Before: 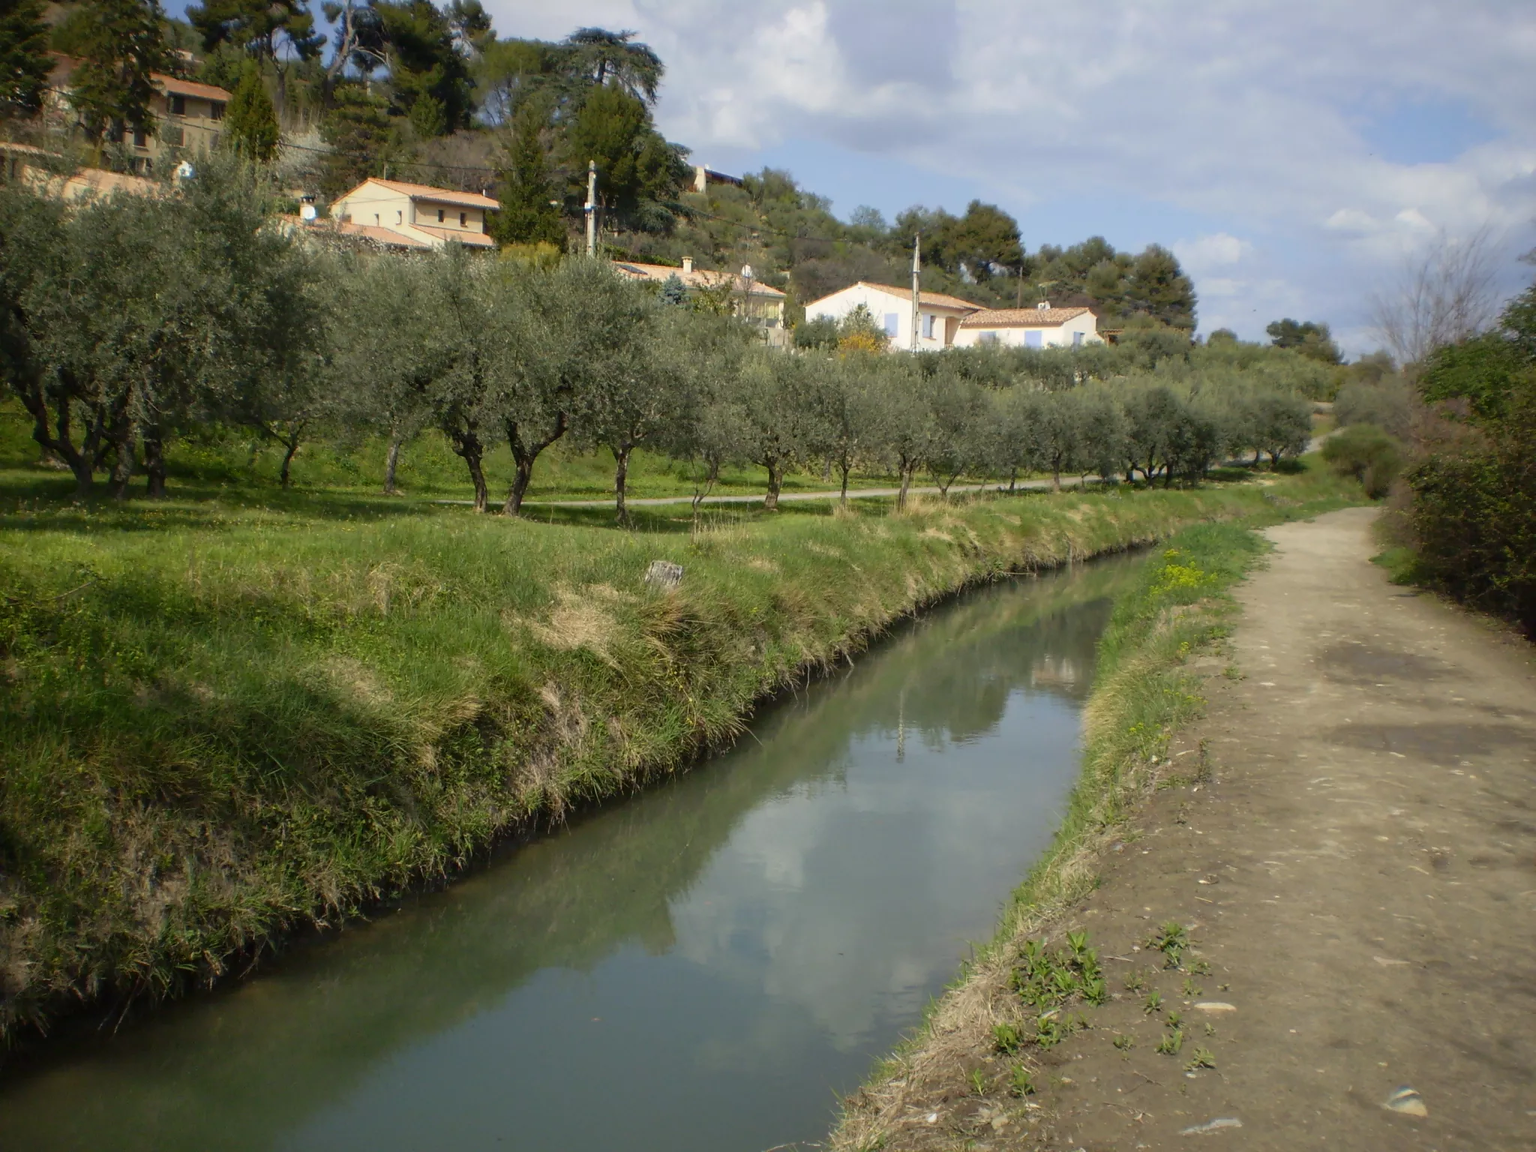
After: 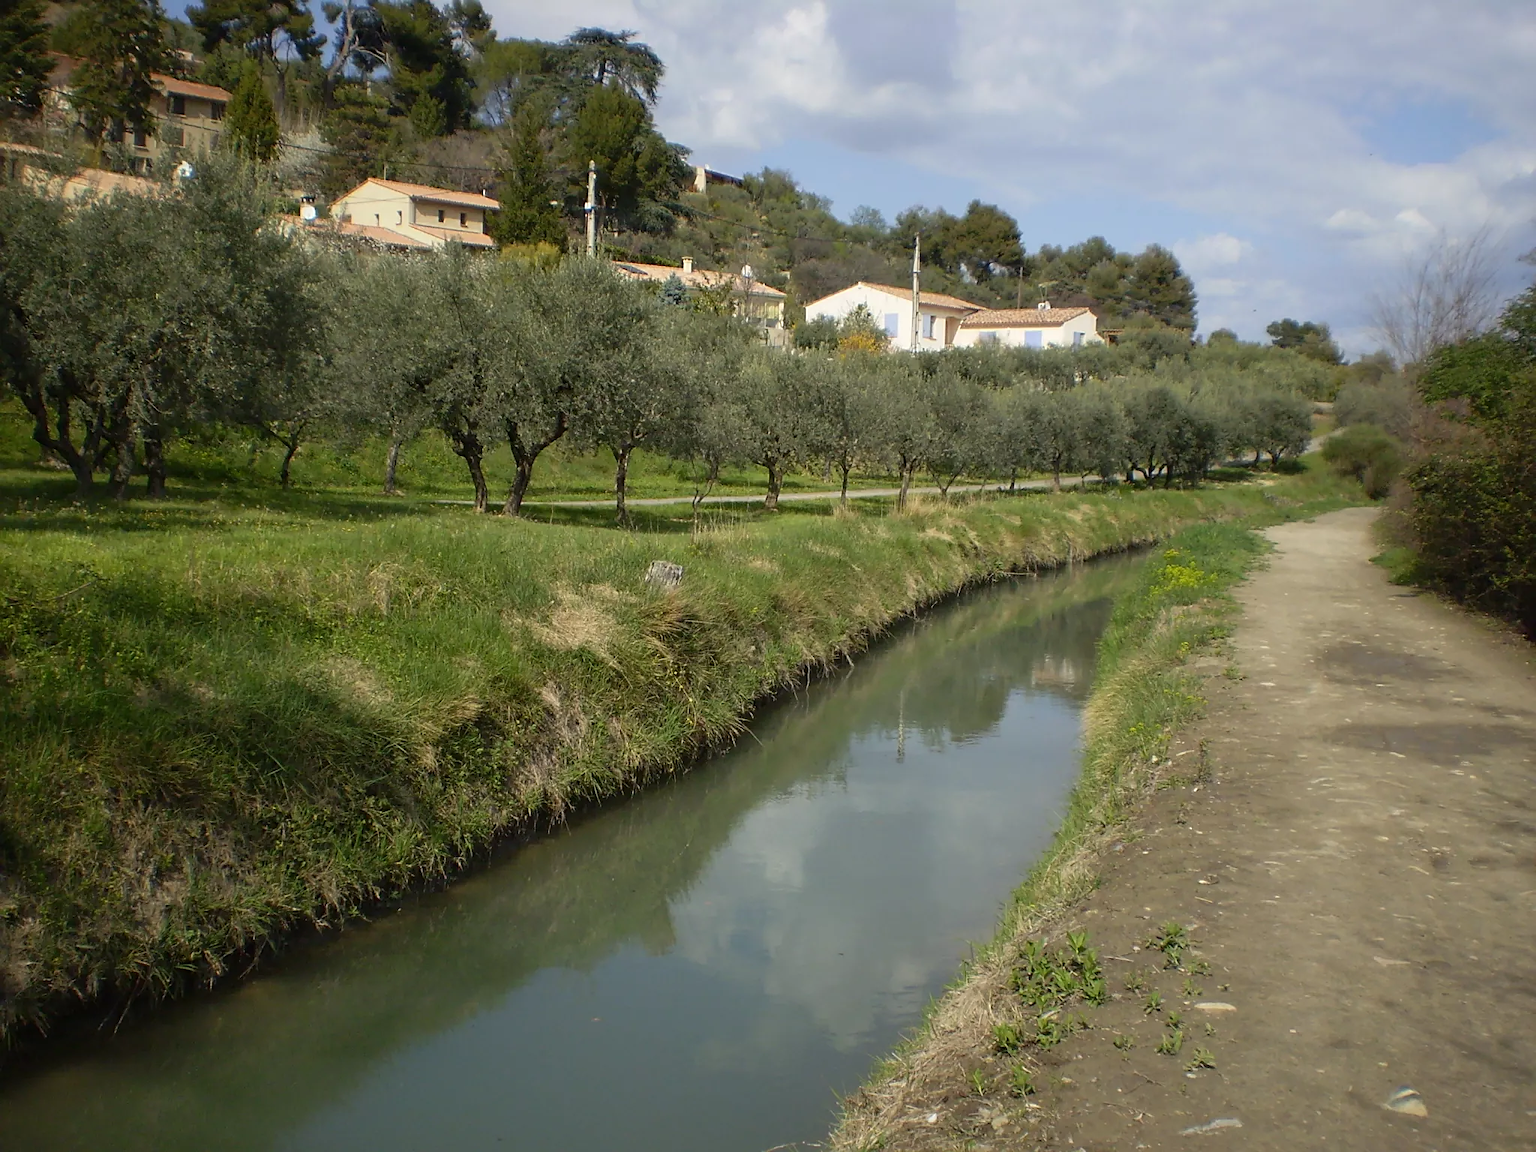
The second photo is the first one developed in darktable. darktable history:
levels: black 0.024%
sharpen: on, module defaults
